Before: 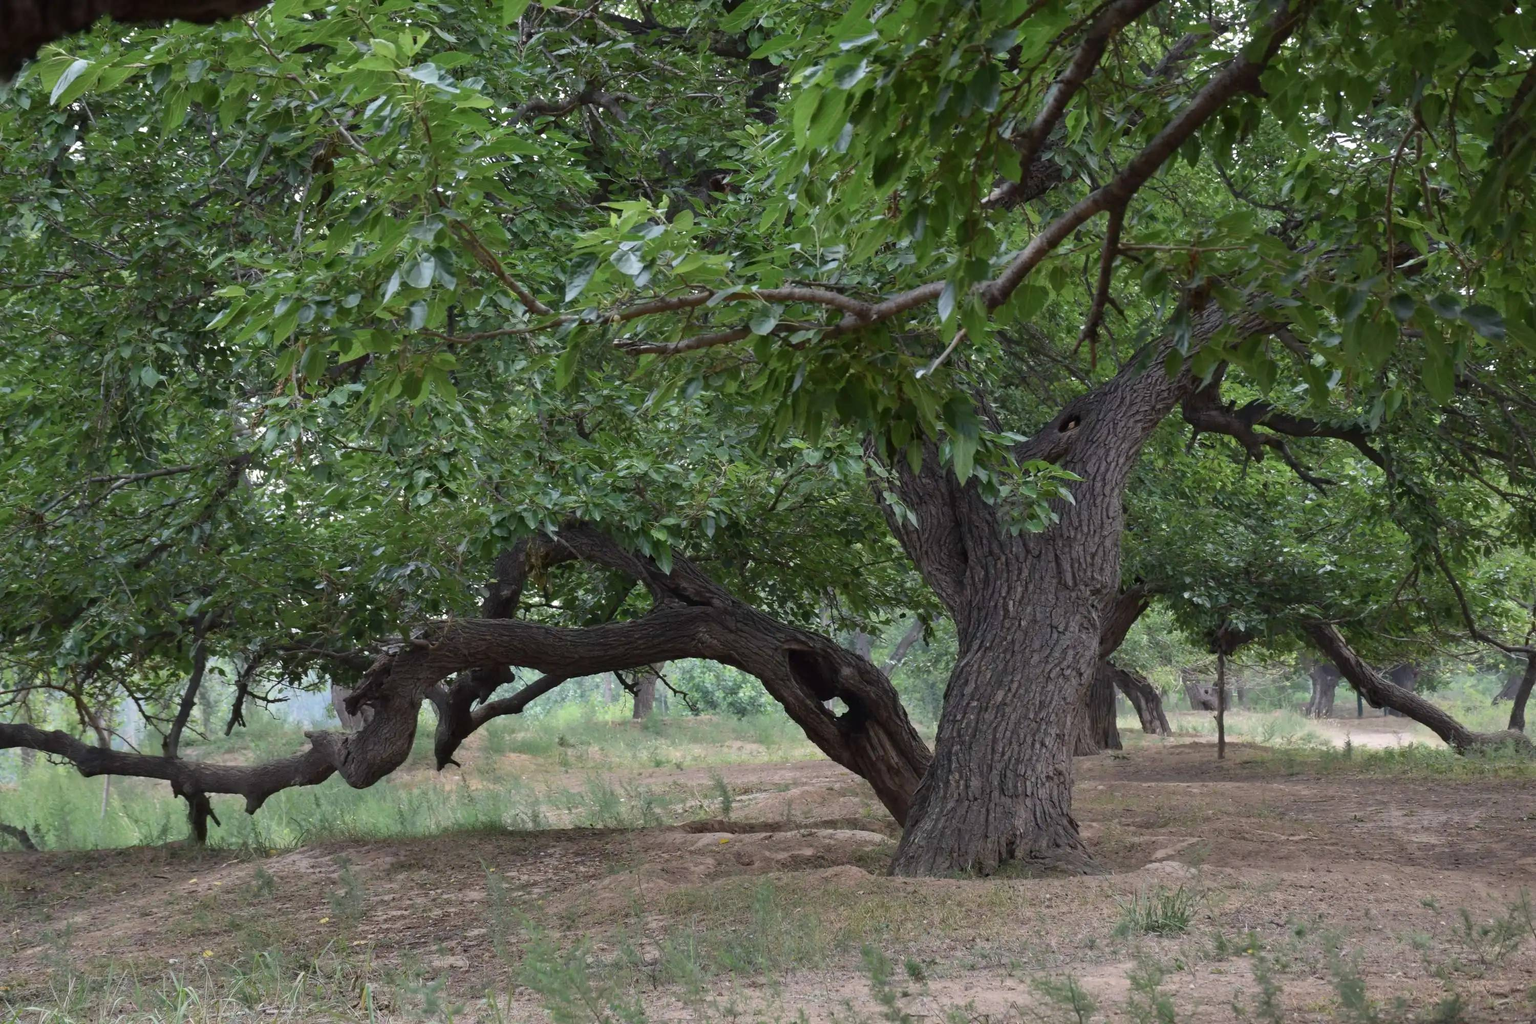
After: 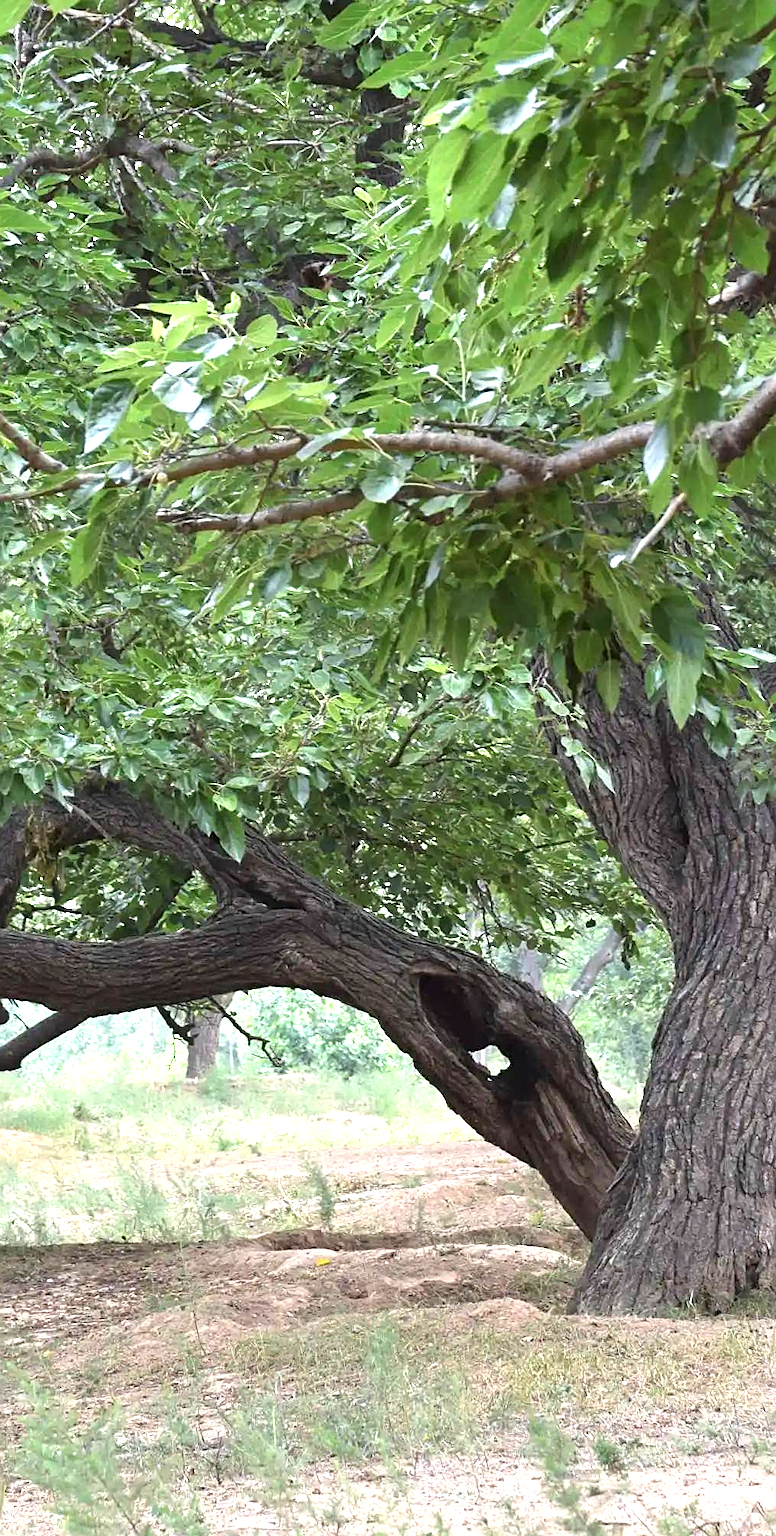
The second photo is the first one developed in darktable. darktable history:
crop: left 33.139%, right 33.155%
sharpen: on, module defaults
tone equalizer: -8 EV -0.432 EV, -7 EV -0.395 EV, -6 EV -0.368 EV, -5 EV -0.209 EV, -3 EV 0.231 EV, -2 EV 0.32 EV, -1 EV 0.41 EV, +0 EV 0.418 EV
exposure: exposure 1.137 EV, compensate exposure bias true, compensate highlight preservation false
